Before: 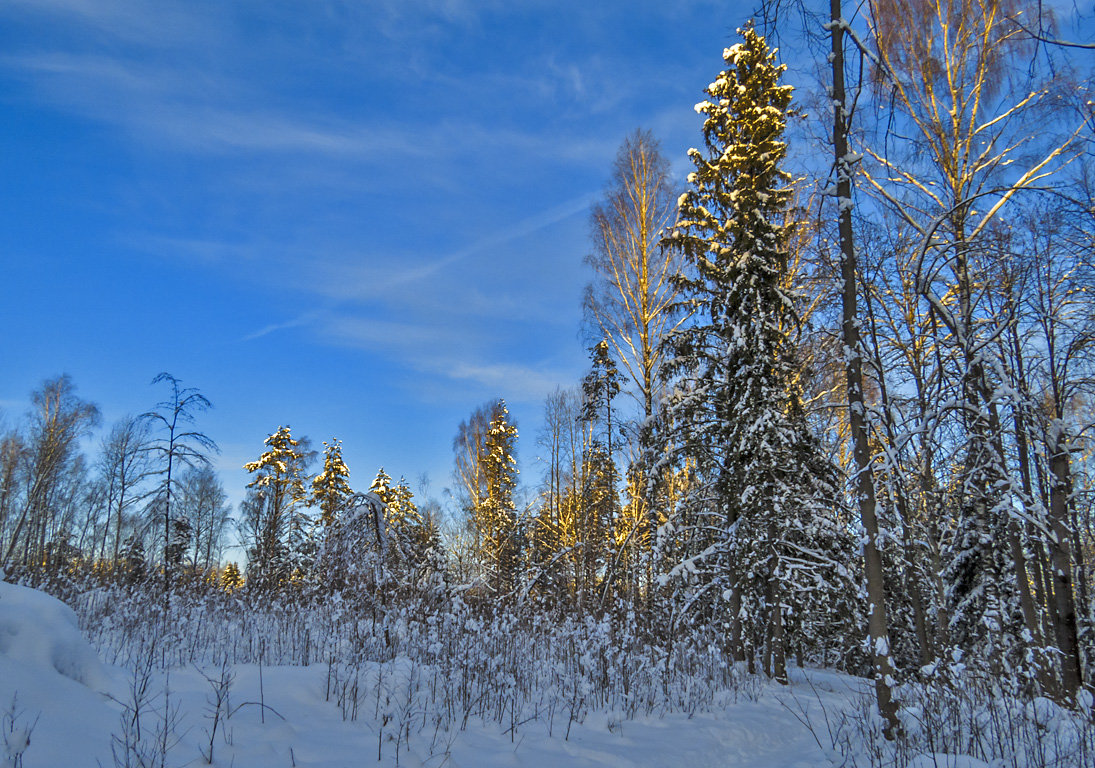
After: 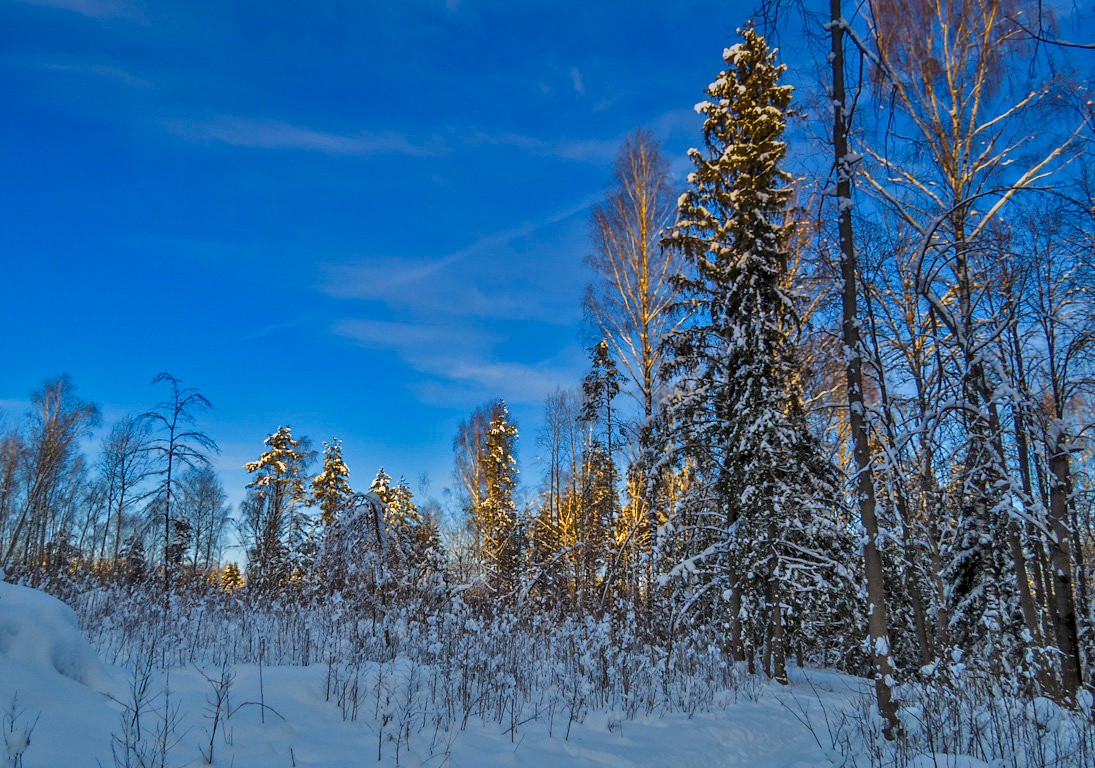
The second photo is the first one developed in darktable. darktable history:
color correction: highlights a* -0.182, highlights b* -0.124
color balance rgb: global vibrance -1%, saturation formula JzAzBz (2021)
graduated density: hue 238.83°, saturation 50%
